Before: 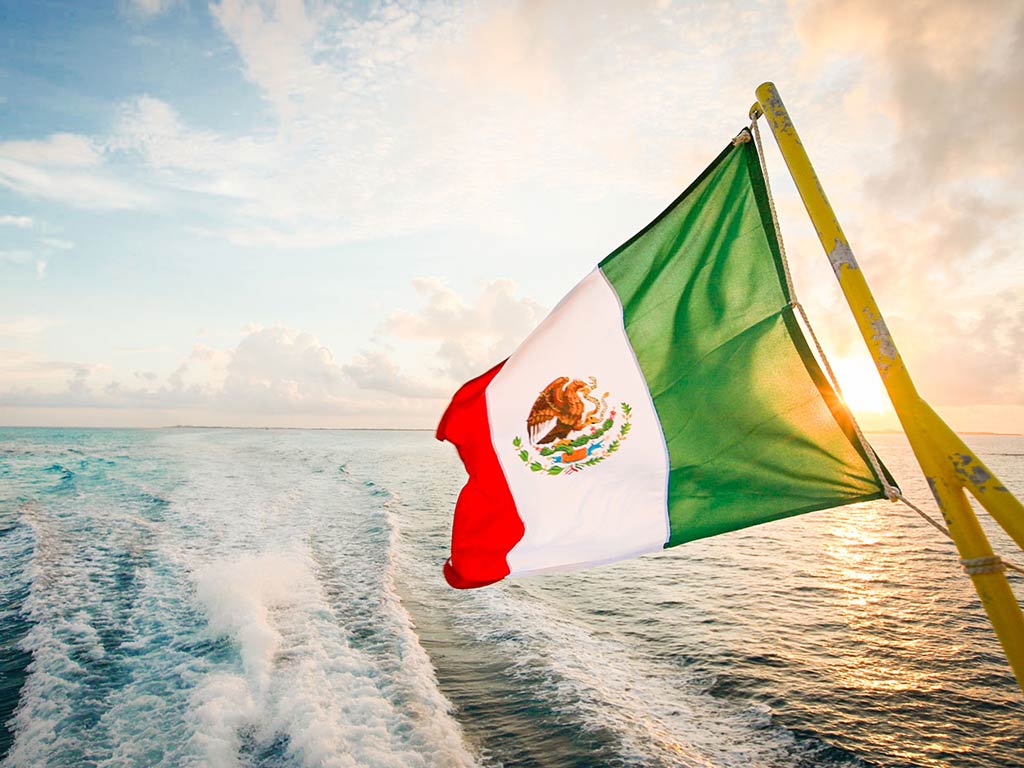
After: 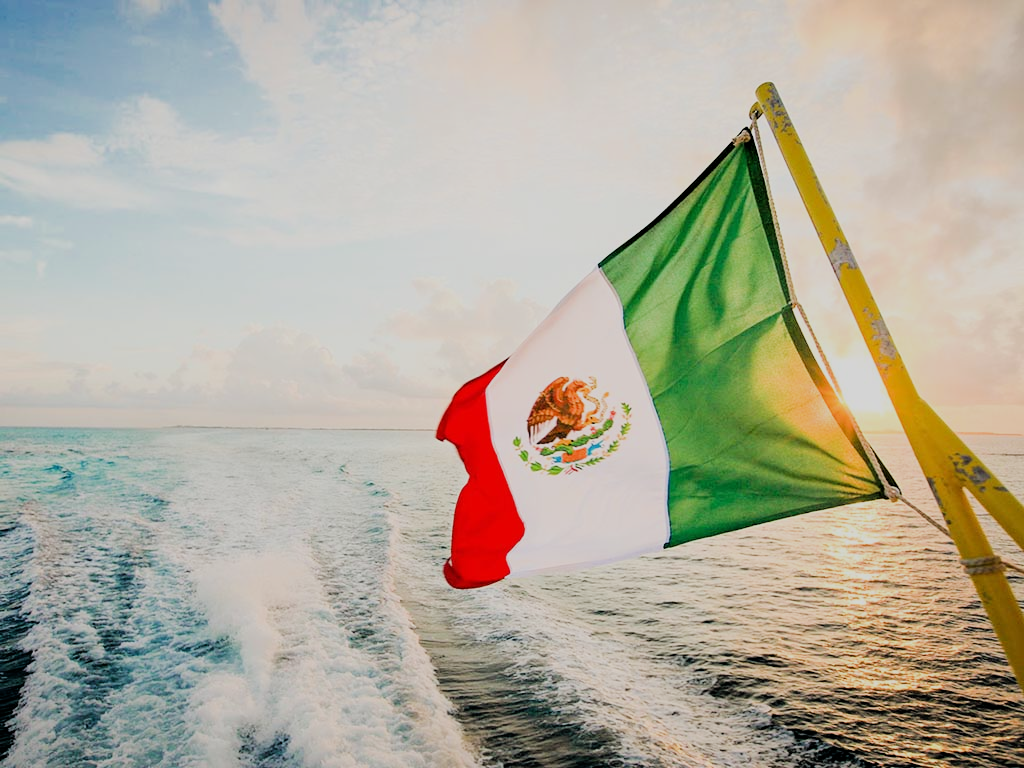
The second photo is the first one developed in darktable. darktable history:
filmic rgb: black relative exposure -4.2 EV, white relative exposure 5.11 EV, threshold 5.98 EV, hardness 2.12, contrast 1.173, enable highlight reconstruction true
